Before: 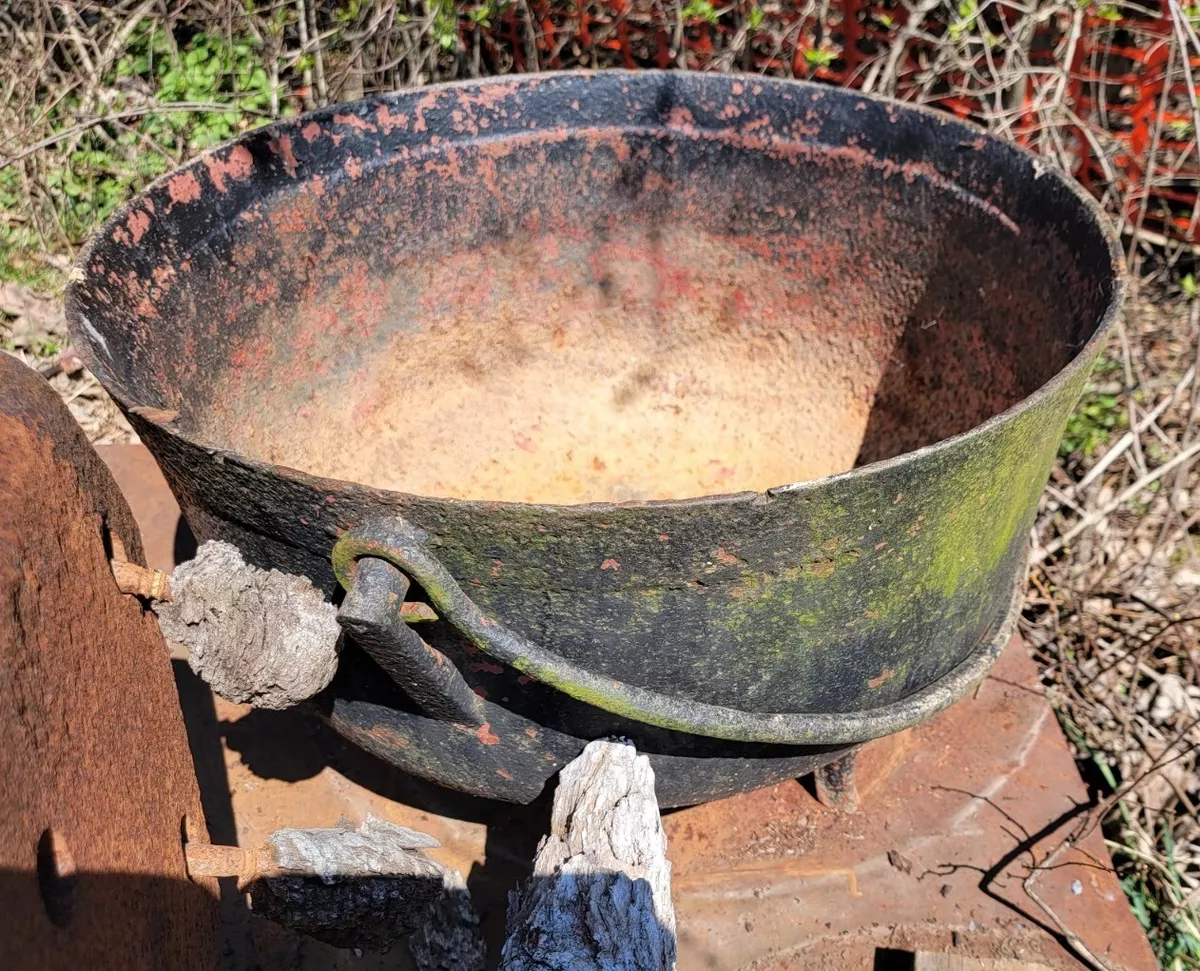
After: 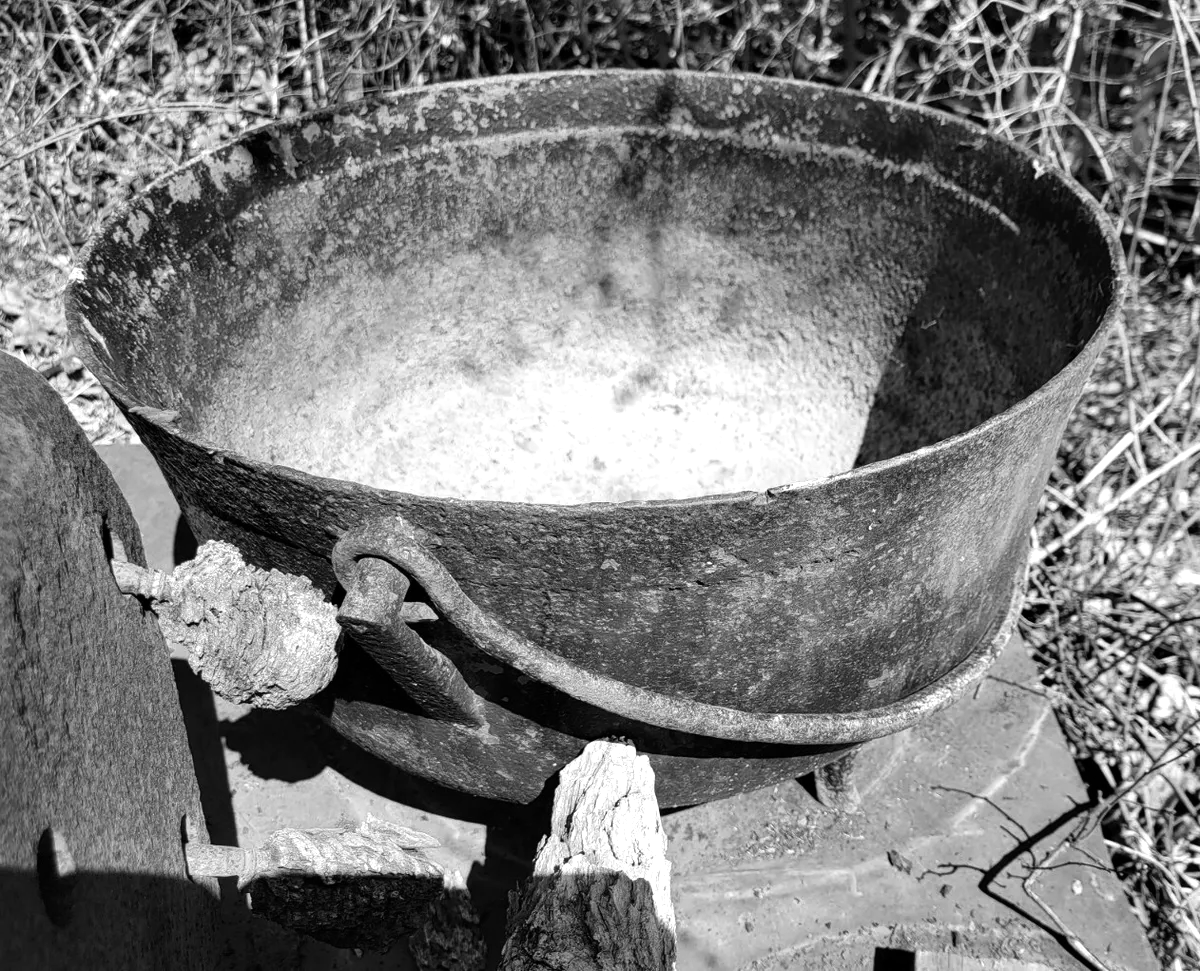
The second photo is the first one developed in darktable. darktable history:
monochrome: a 32, b 64, size 2.3
color balance rgb: shadows lift › luminance -20%, power › hue 72.24°, highlights gain › luminance 15%, global offset › hue 171.6°, perceptual saturation grading › highlights -15%, perceptual saturation grading › shadows 25%, global vibrance 35%, contrast 10%
